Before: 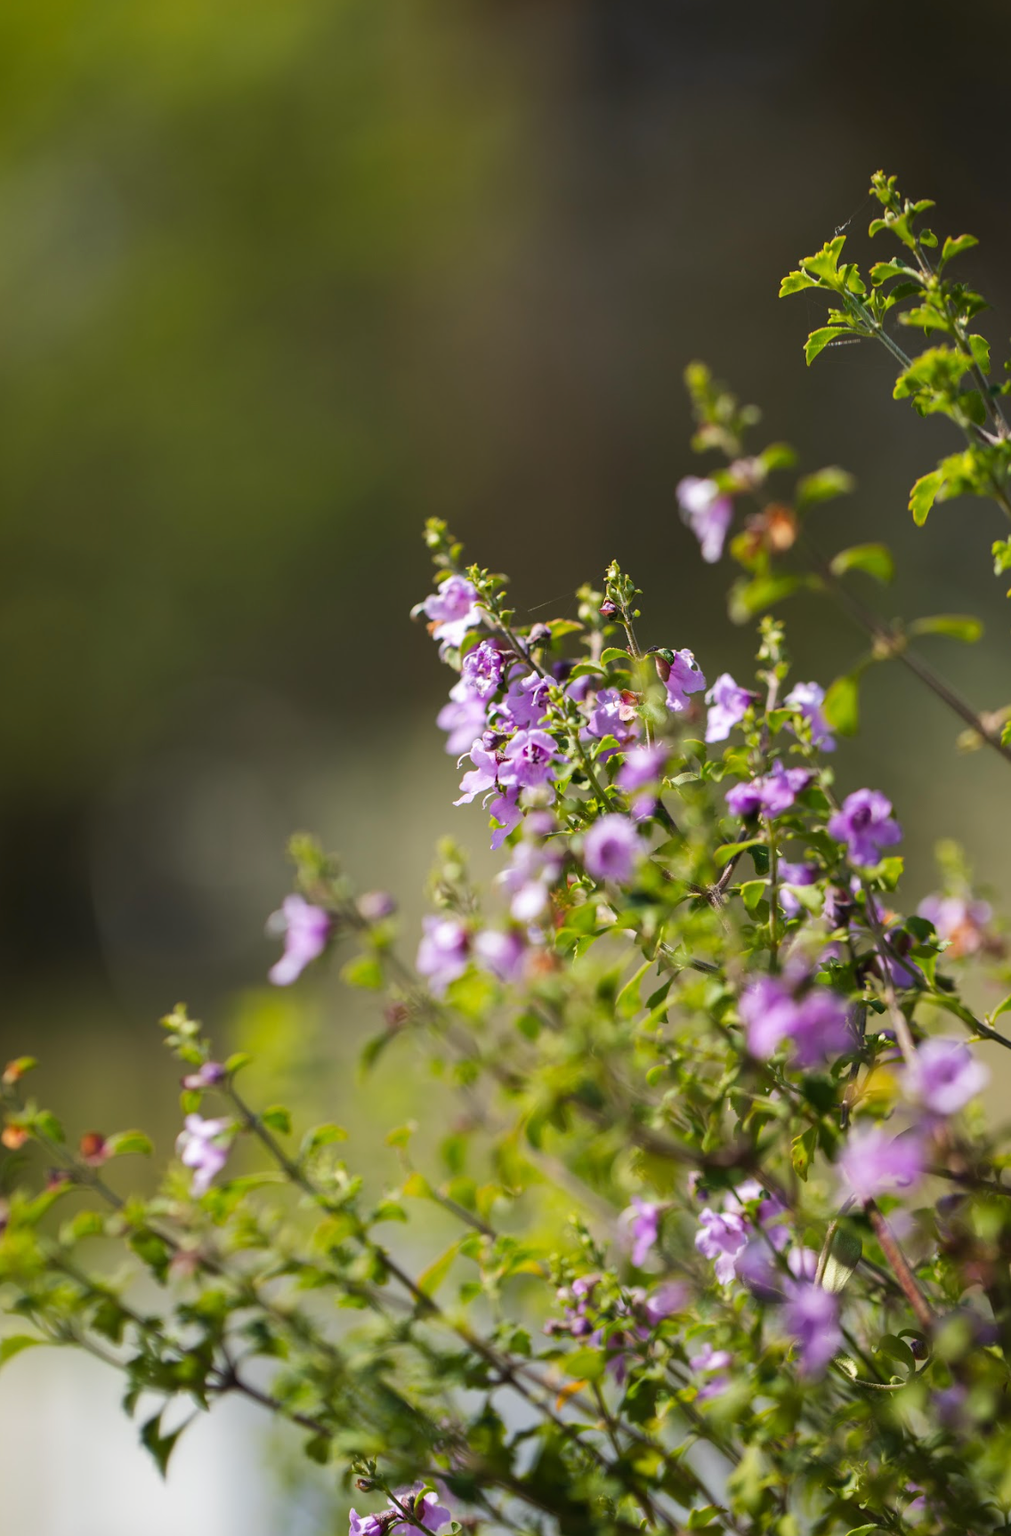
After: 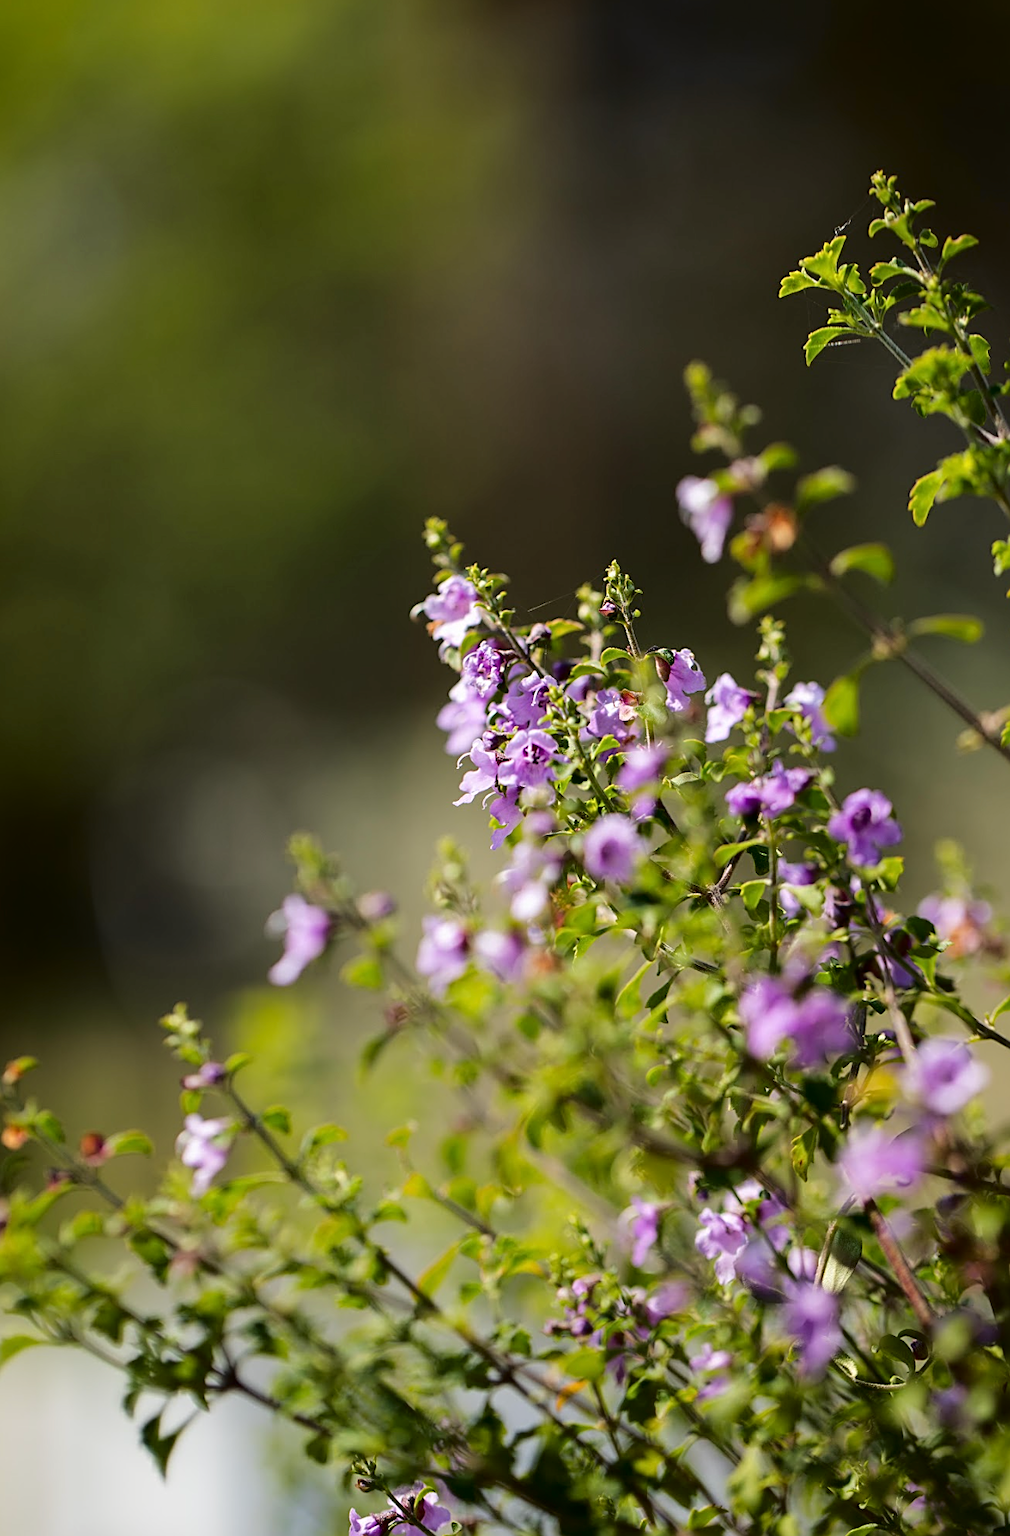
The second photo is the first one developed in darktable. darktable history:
sharpen: on, module defaults
fill light: exposure -2 EV, width 8.6
